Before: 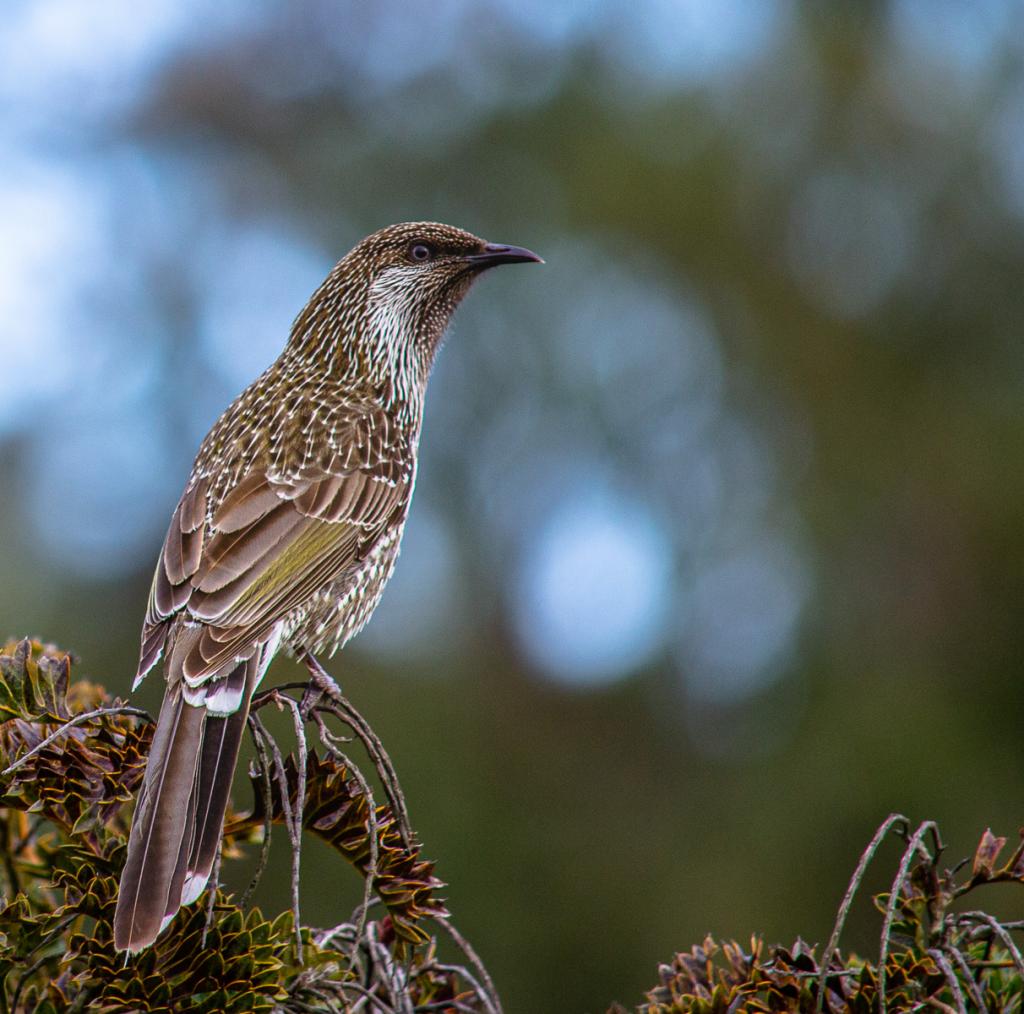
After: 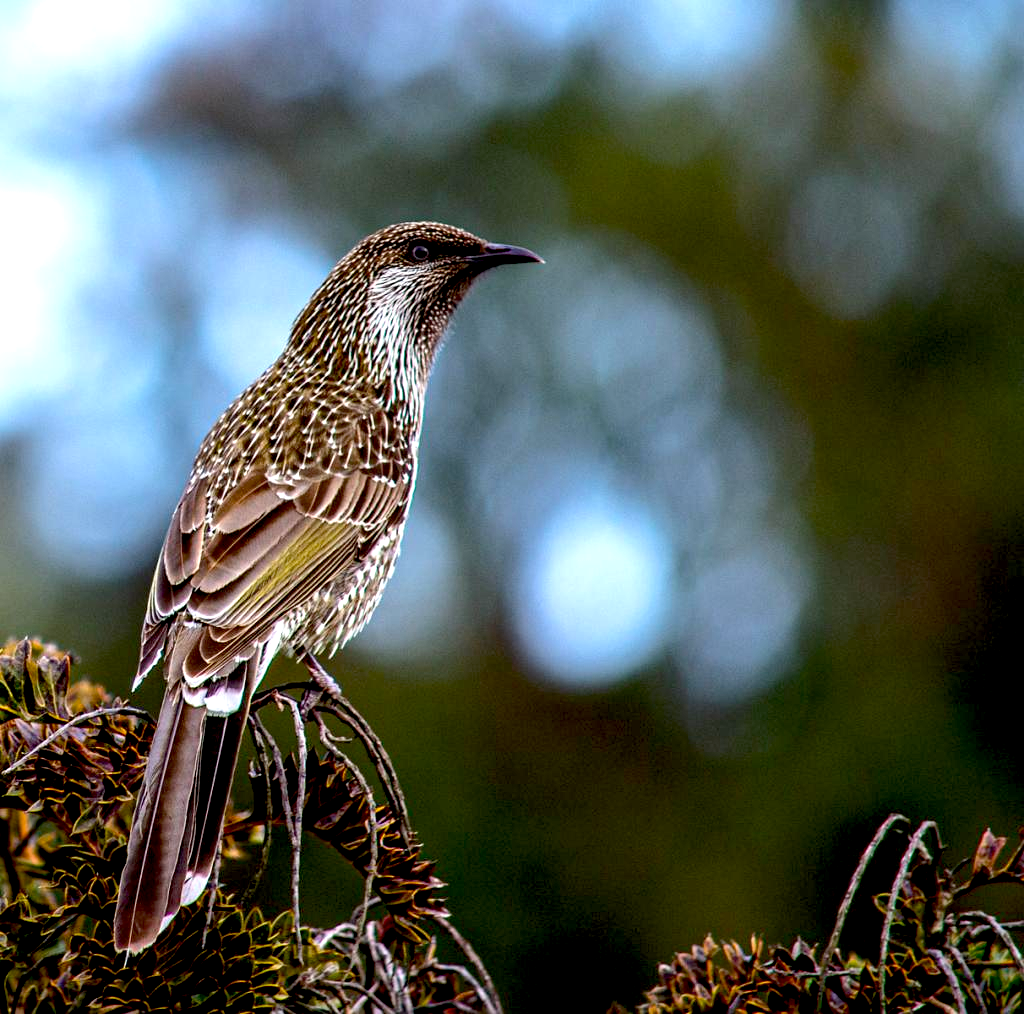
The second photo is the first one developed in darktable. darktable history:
exposure: black level correction 0.031, exposure 0.304 EV, compensate highlight preservation false
tone equalizer: -8 EV -0.417 EV, -7 EV -0.389 EV, -6 EV -0.333 EV, -5 EV -0.222 EV, -3 EV 0.222 EV, -2 EV 0.333 EV, -1 EV 0.389 EV, +0 EV 0.417 EV, edges refinement/feathering 500, mask exposure compensation -1.57 EV, preserve details no
